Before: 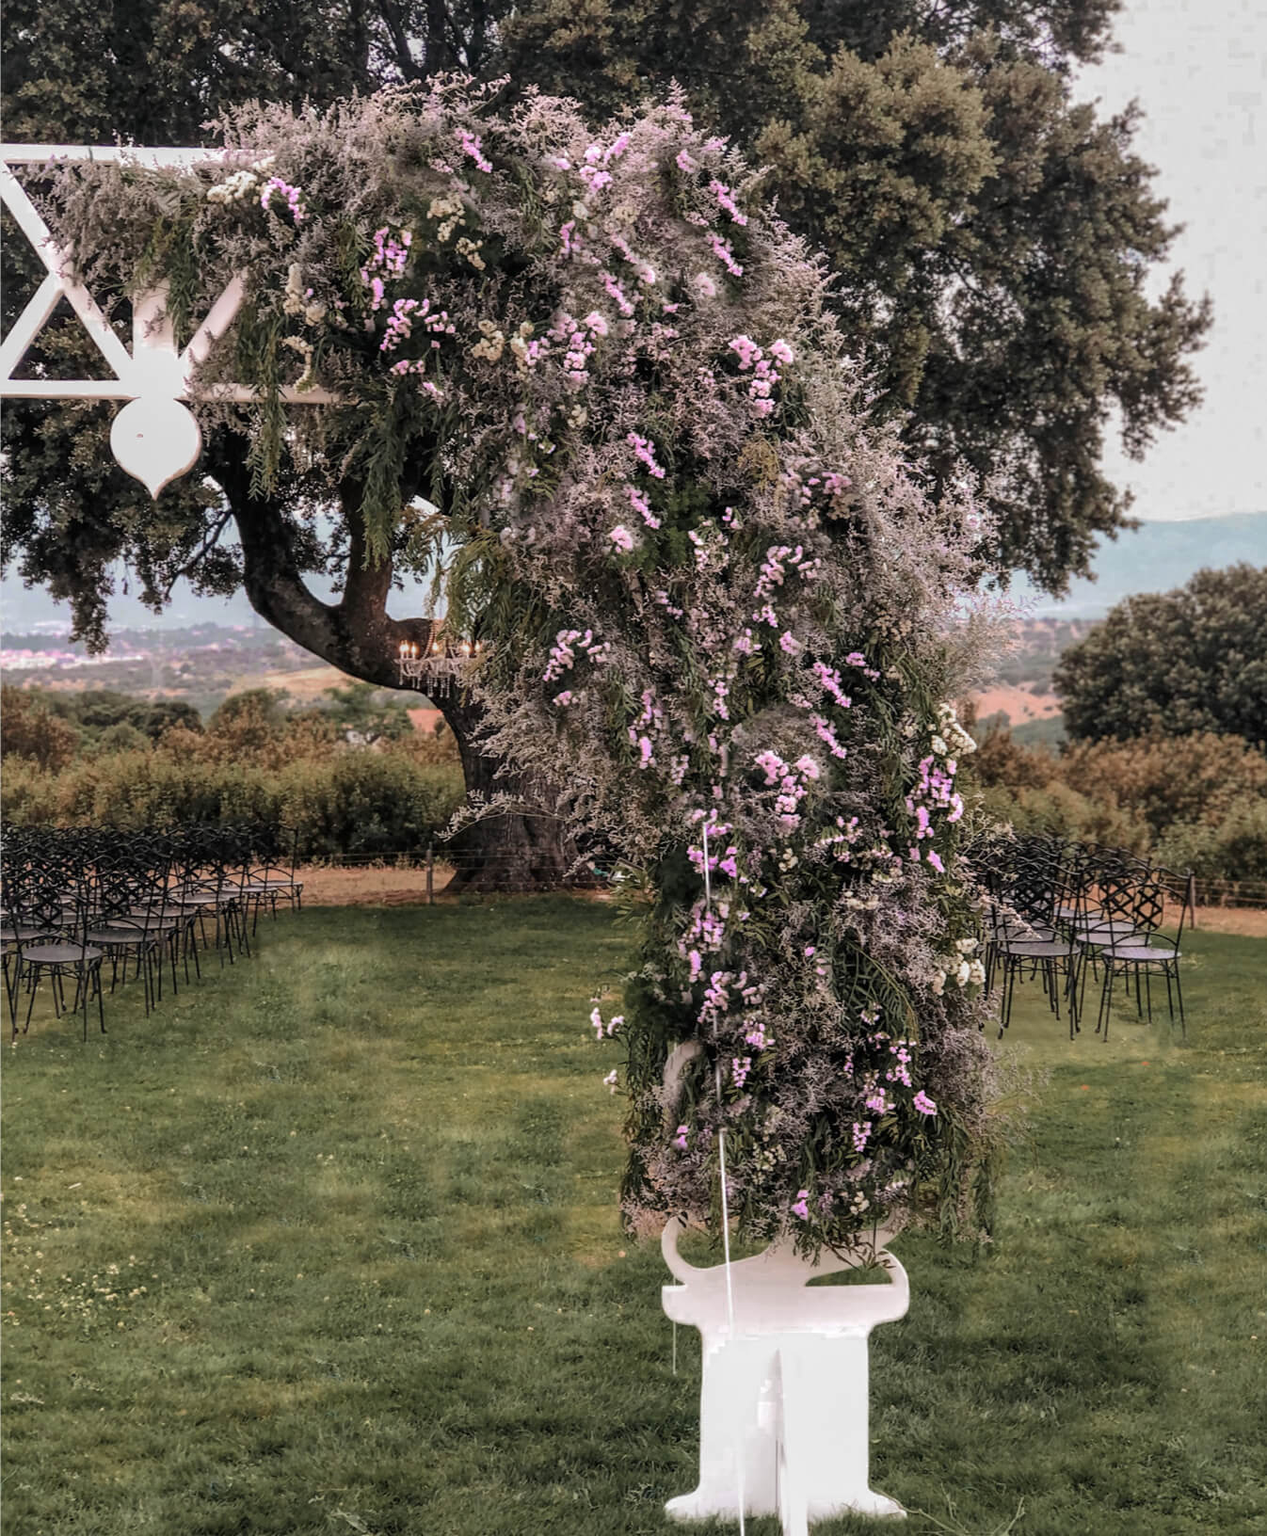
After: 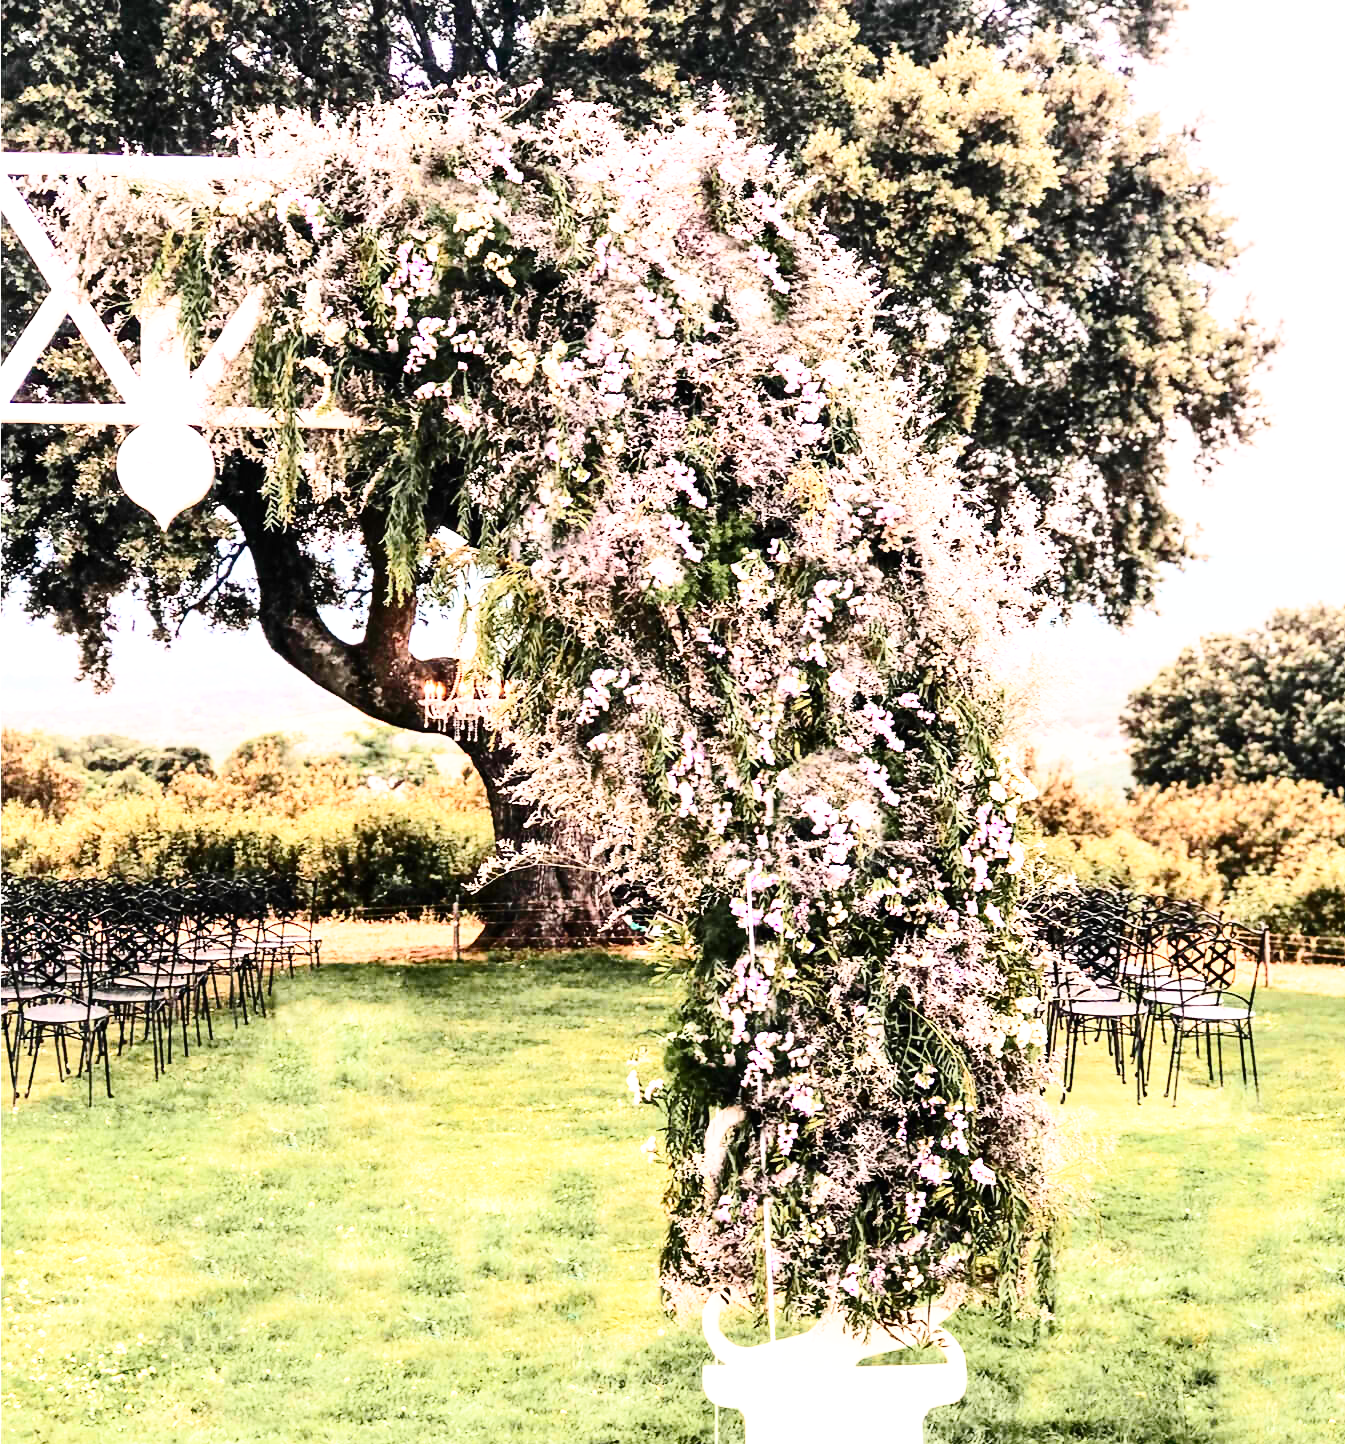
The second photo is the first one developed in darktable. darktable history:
contrast brightness saturation: contrast 0.4, brightness 0.05, saturation 0.25
crop and rotate: top 0%, bottom 11.49%
base curve: curves: ch0 [(0, 0) (0.026, 0.03) (0.109, 0.232) (0.351, 0.748) (0.669, 0.968) (1, 1)], preserve colors none
exposure: black level correction 0, exposure 1 EV, compensate exposure bias true, compensate highlight preservation false
